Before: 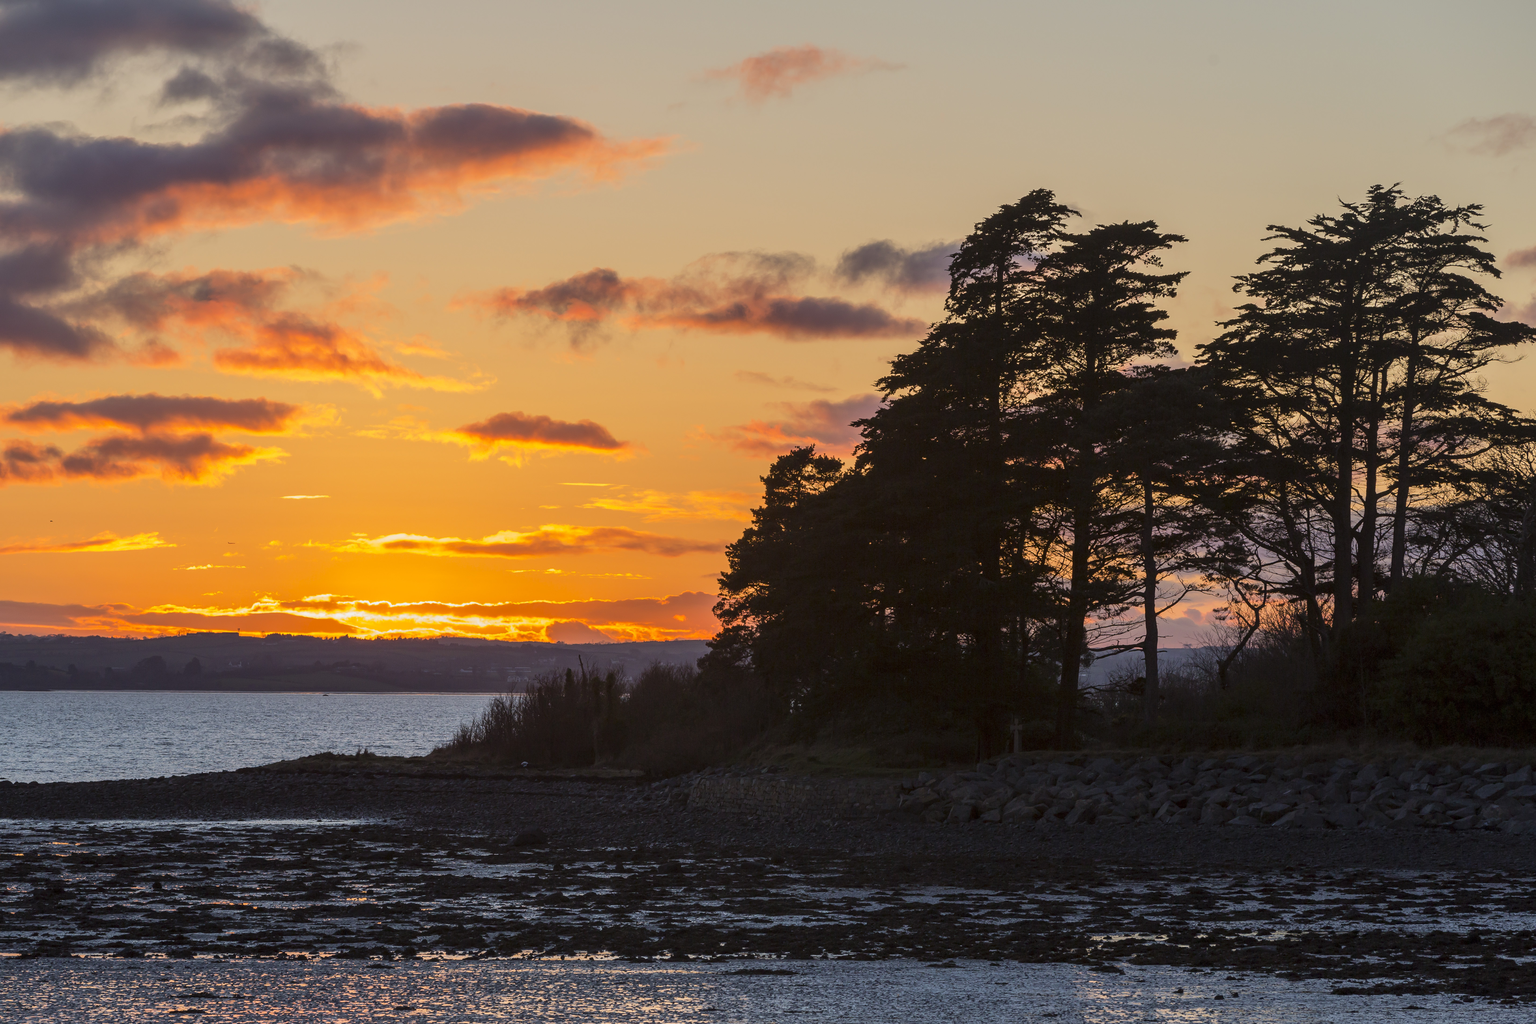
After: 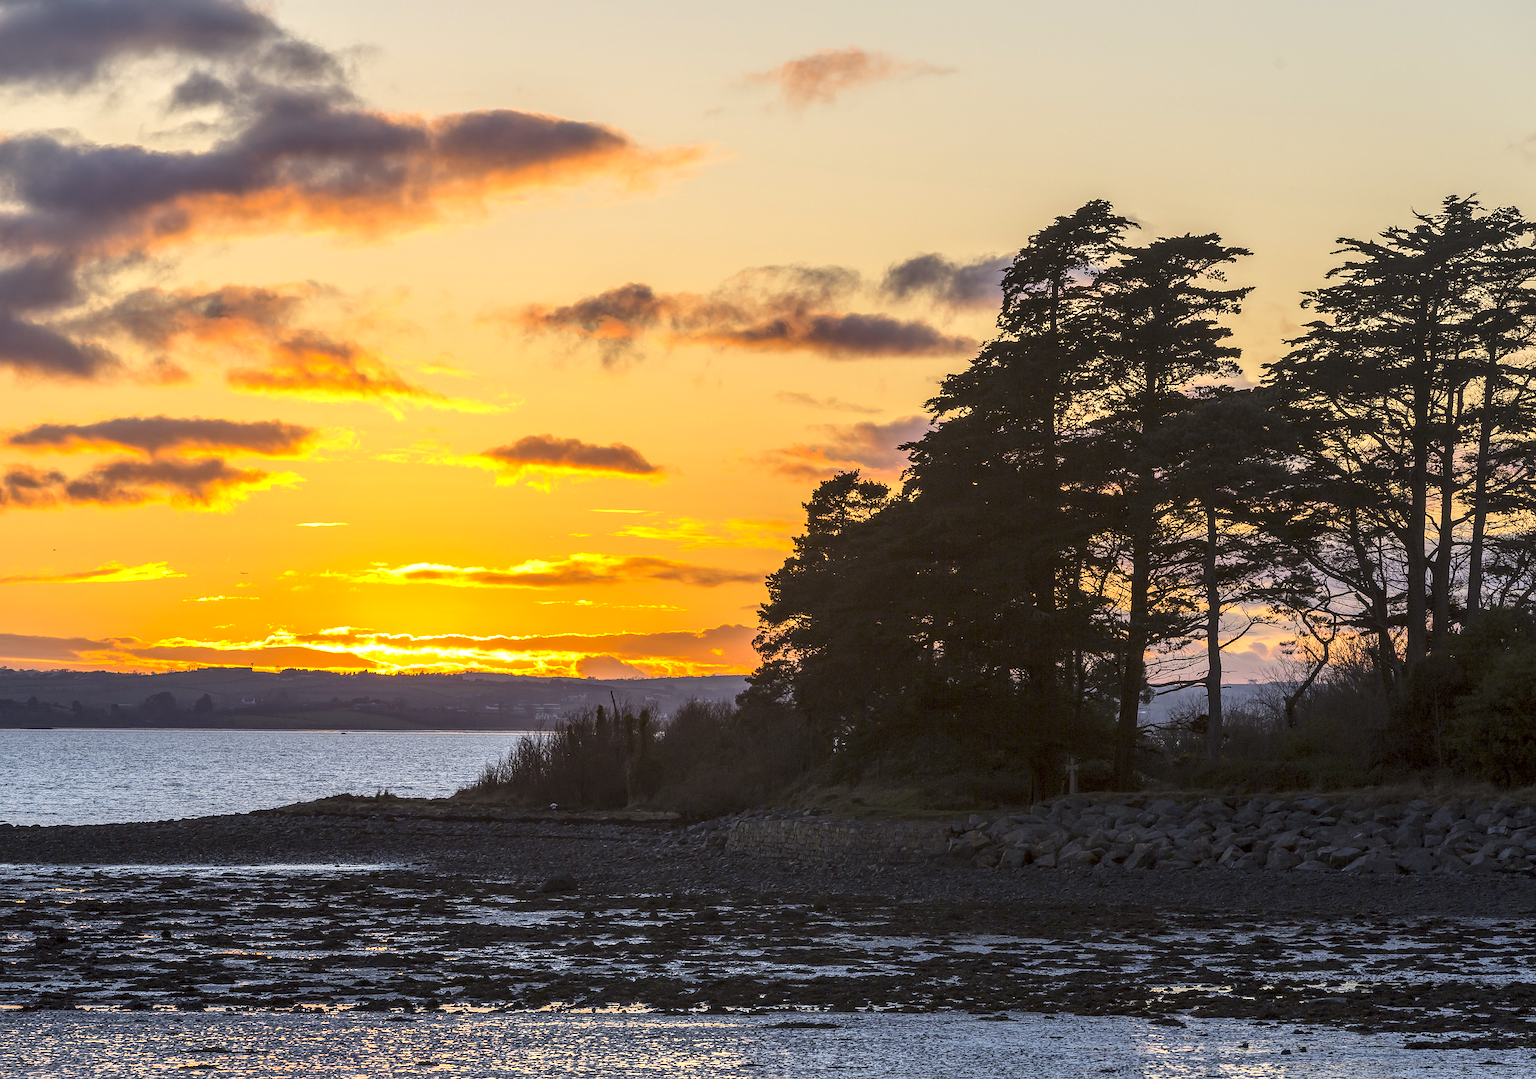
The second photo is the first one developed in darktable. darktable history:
local contrast: detail 130%
crop and rotate: right 5.167%
color contrast: green-magenta contrast 0.8, blue-yellow contrast 1.1, unbound 0
sharpen: on, module defaults
exposure: exposure 0.669 EV, compensate highlight preservation false
